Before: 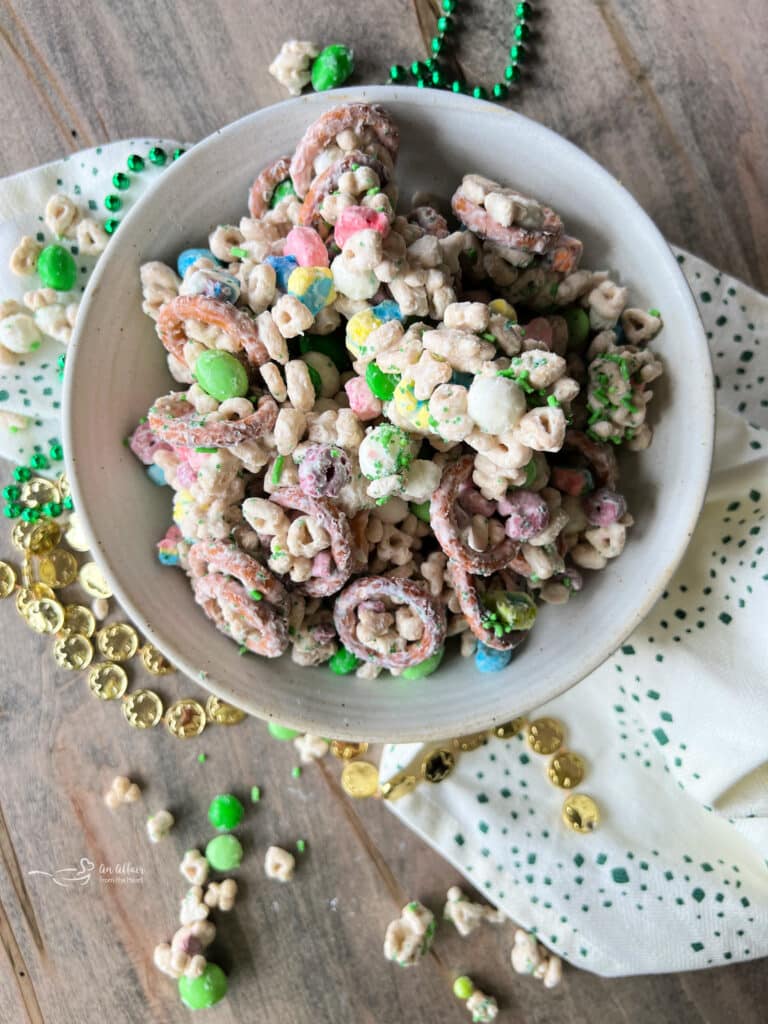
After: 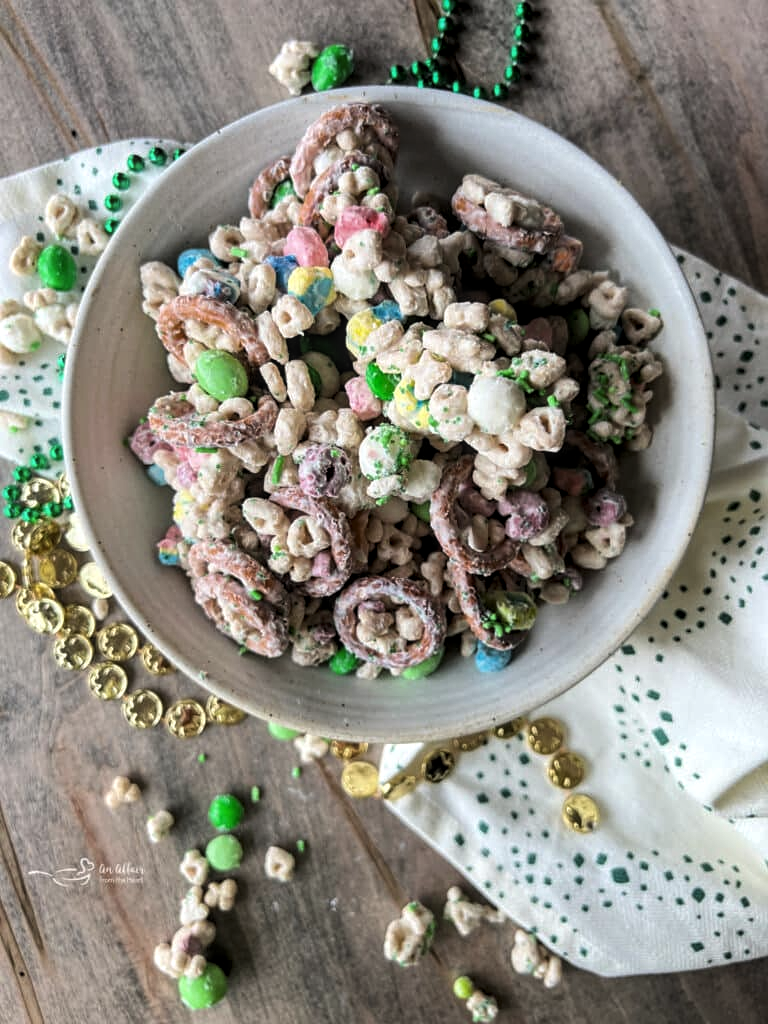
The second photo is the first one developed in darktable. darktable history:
levels: levels [0.029, 0.545, 0.971]
sharpen: amount 0.2
contrast equalizer: octaves 7, y [[0.6 ×6], [0.55 ×6], [0 ×6], [0 ×6], [0 ×6]], mix -0.3
local contrast: detail 130%
